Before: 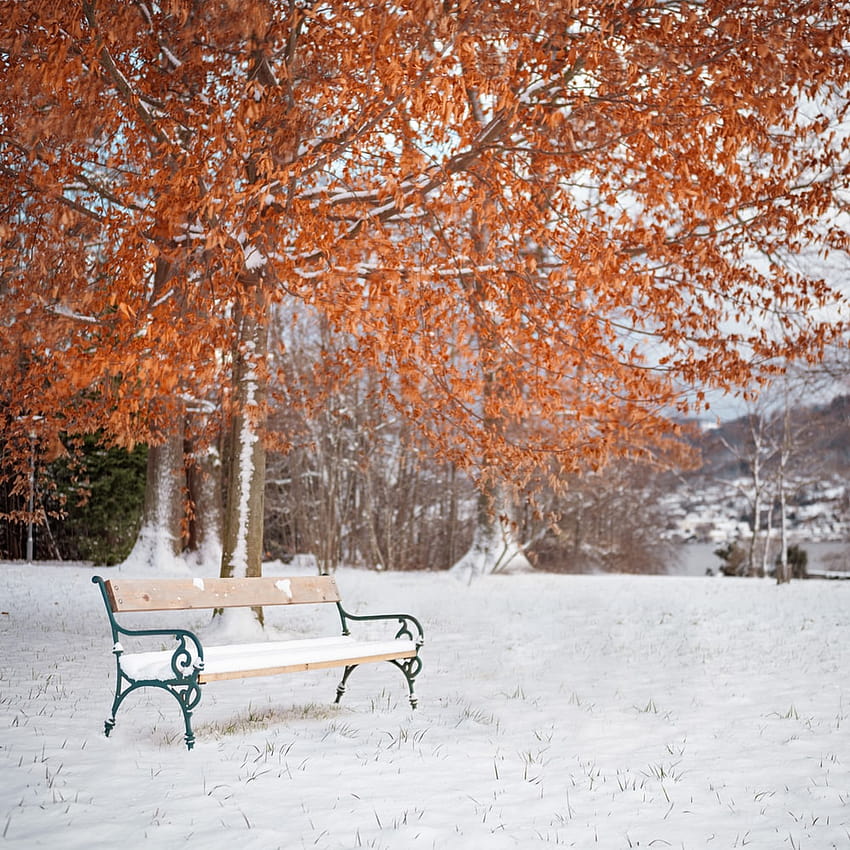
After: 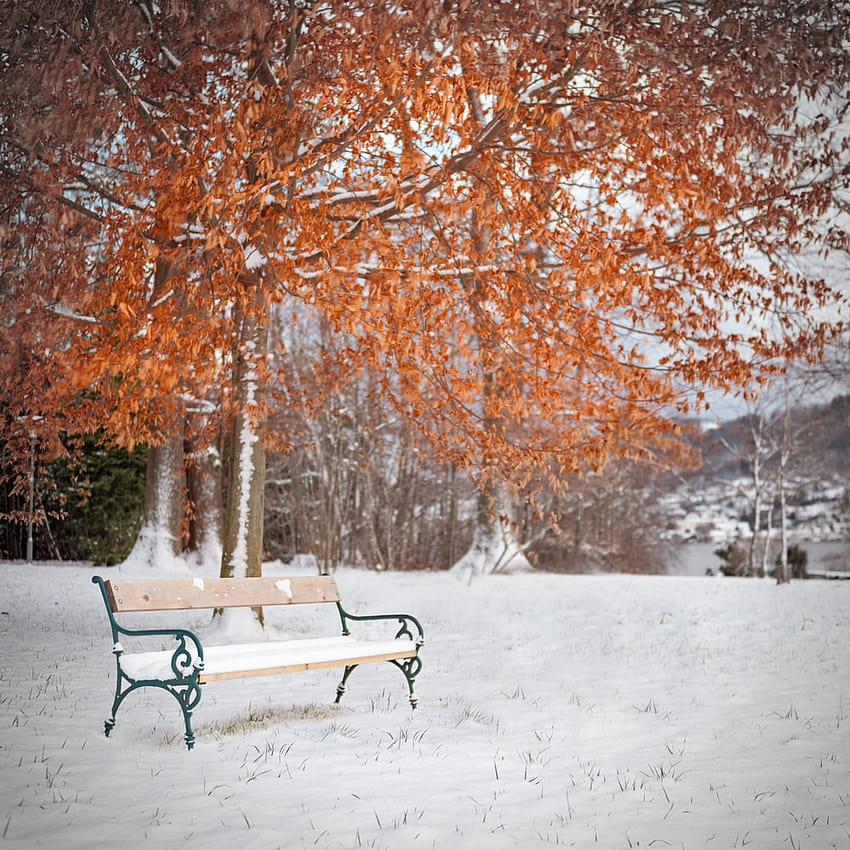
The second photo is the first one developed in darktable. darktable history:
vignetting: brightness -0.439, saturation -0.689
